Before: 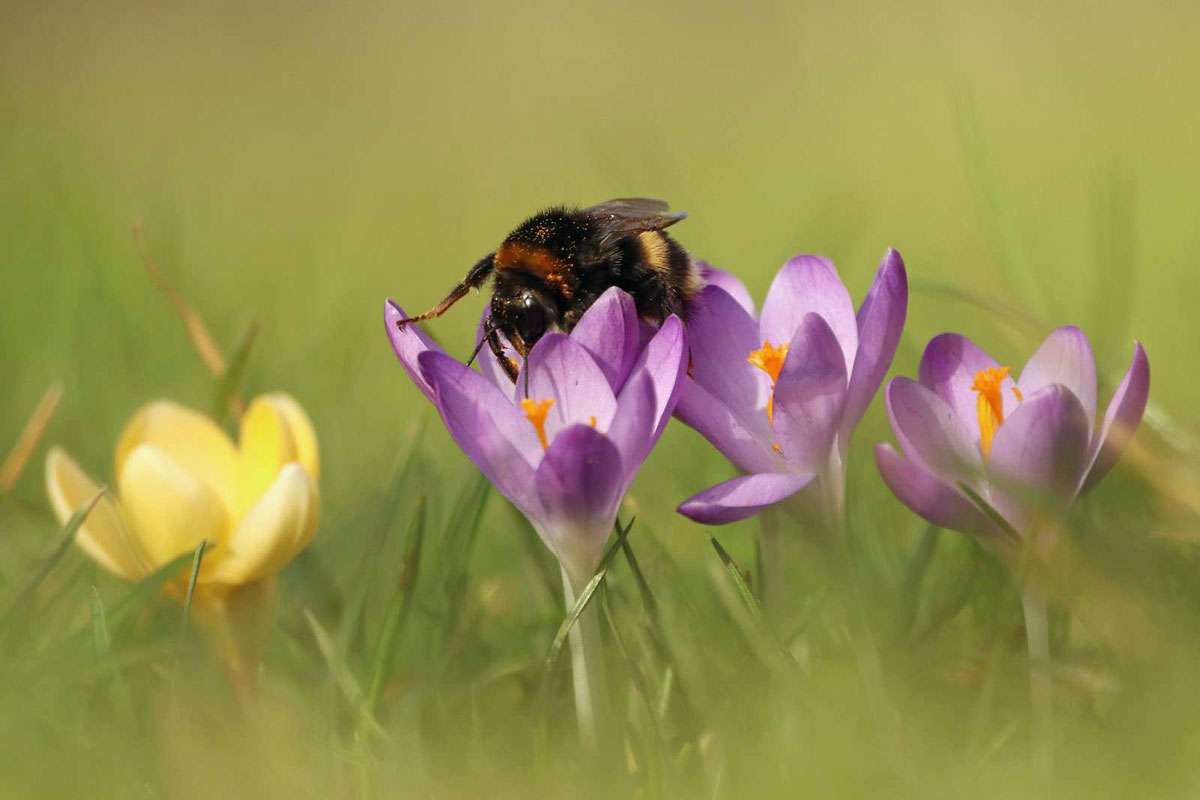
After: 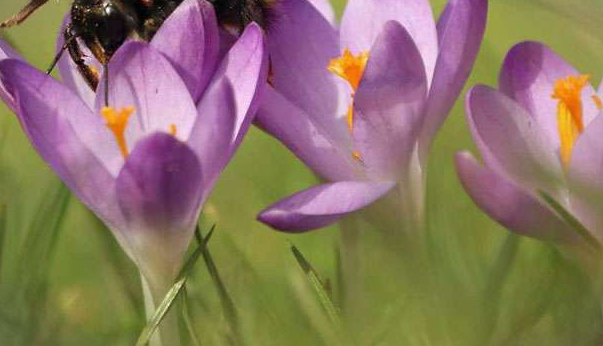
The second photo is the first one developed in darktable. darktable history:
crop: left 35.03%, top 36.625%, right 14.663%, bottom 20.057%
vignetting: fall-off start 100%, brightness -0.282, width/height ratio 1.31
